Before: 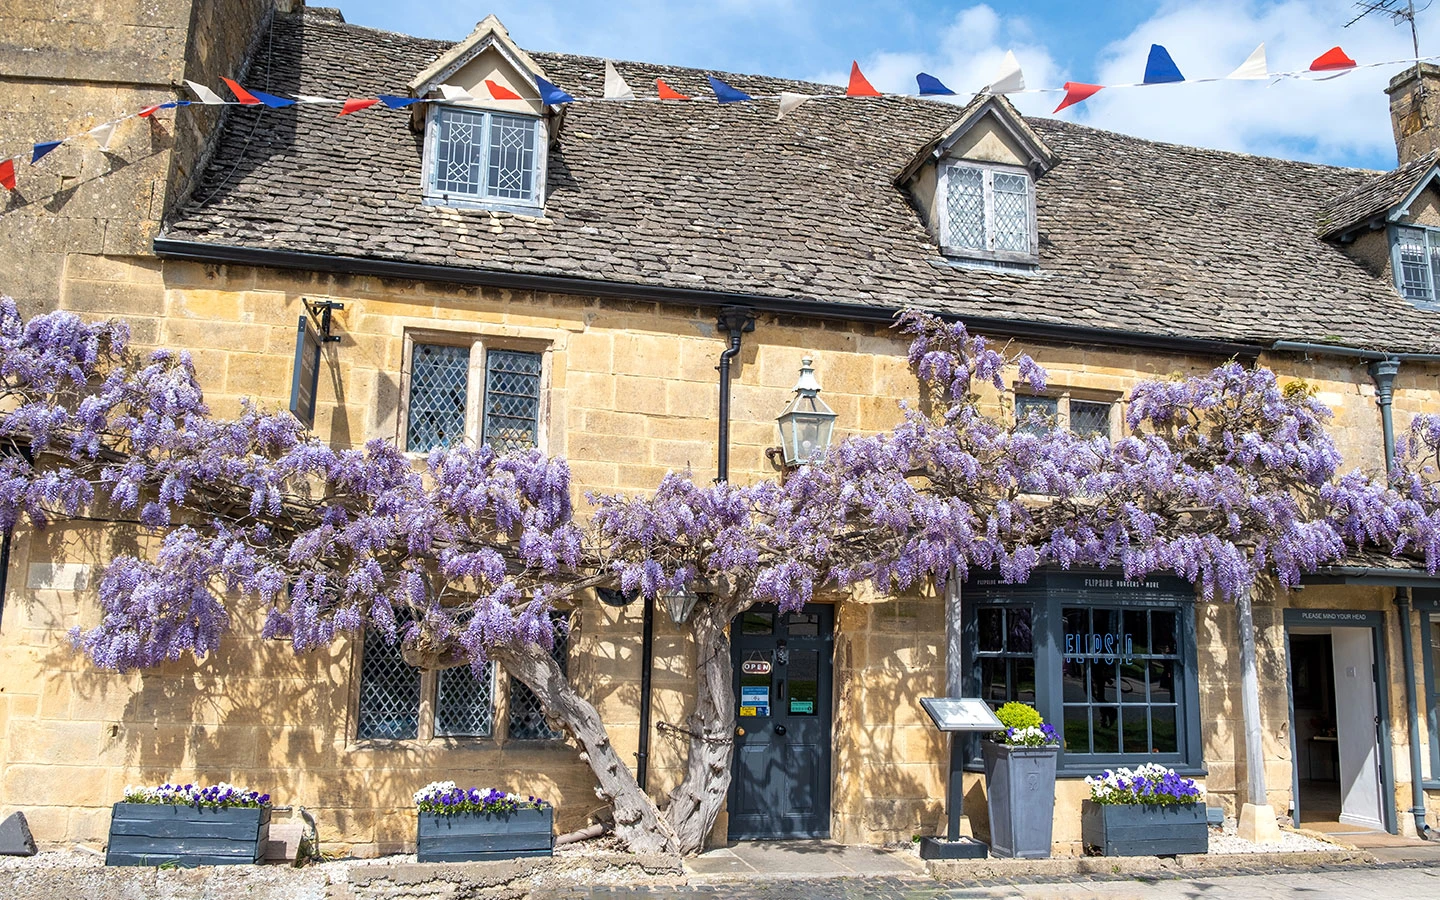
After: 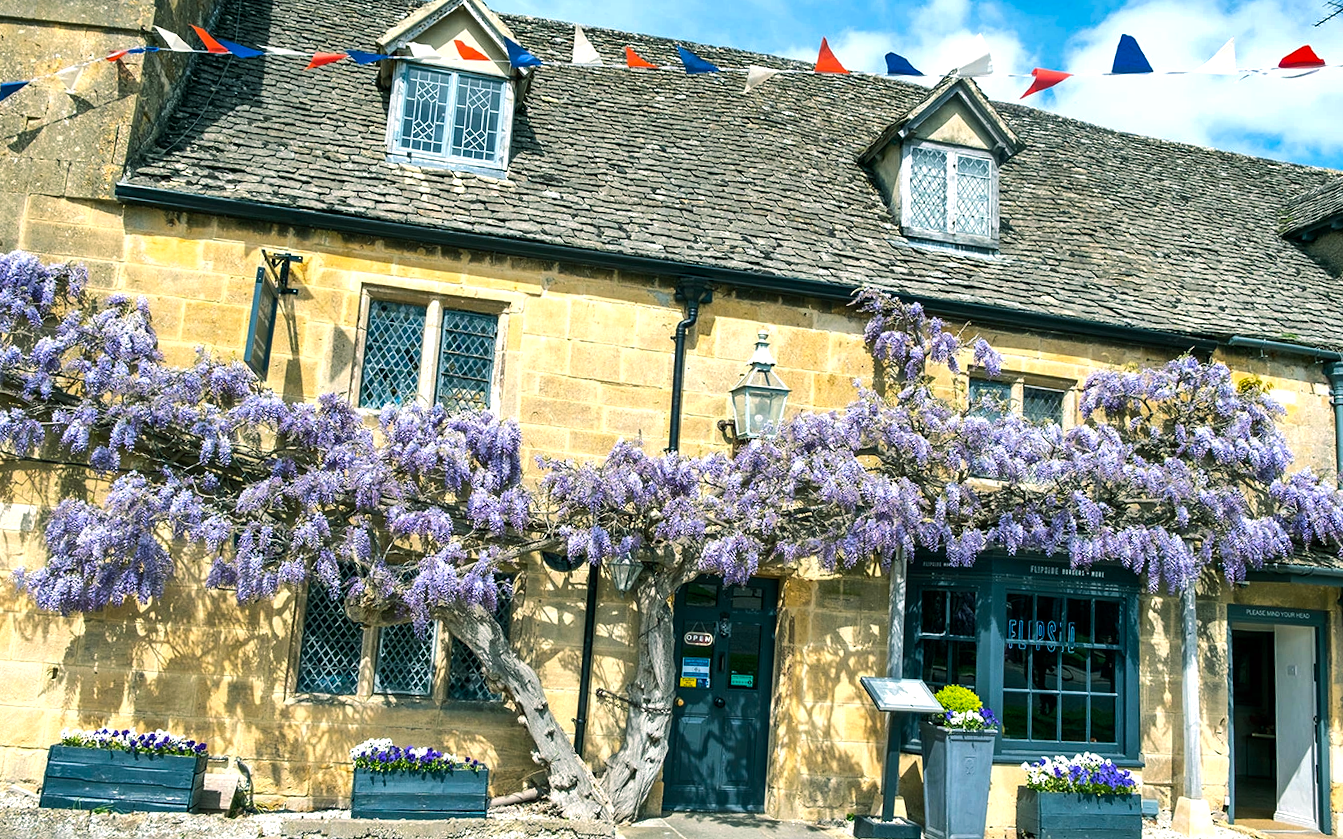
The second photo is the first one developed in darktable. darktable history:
color balance rgb: power › chroma 2.123%, power › hue 165.66°, highlights gain › chroma 1.069%, highlights gain › hue 60°, perceptual saturation grading › global saturation 17.002%, perceptual brilliance grading › highlights 17.803%, perceptual brilliance grading › mid-tones 30.975%, perceptual brilliance grading › shadows -31.299%, contrast -10.41%
shadows and highlights: shadows 48.71, highlights -41.9, soften with gaussian
crop and rotate: angle -2.6°
